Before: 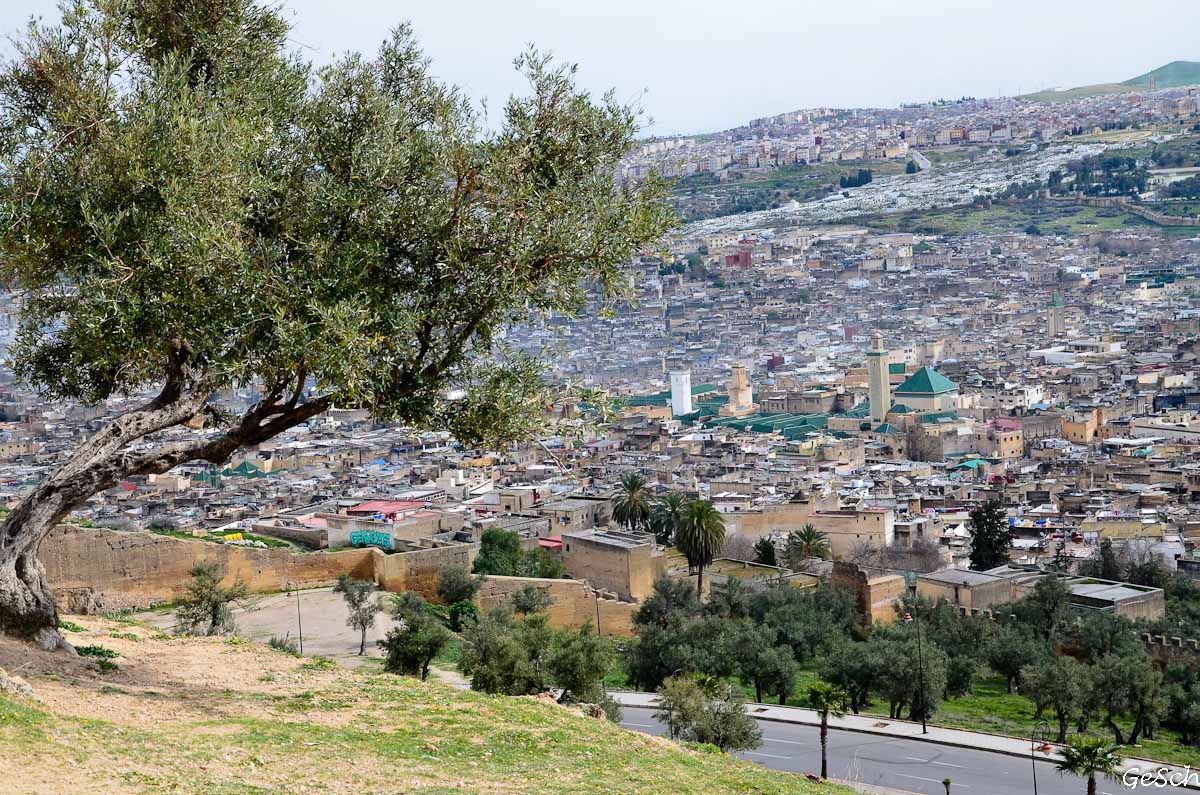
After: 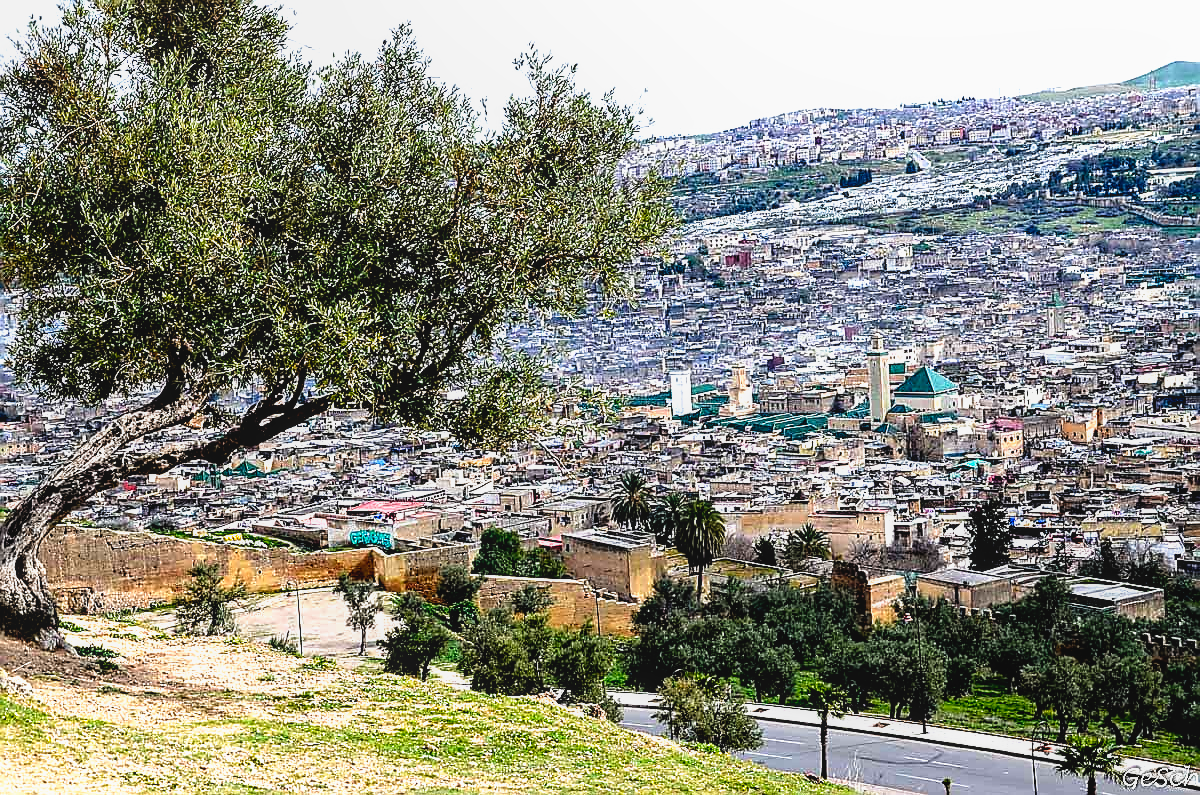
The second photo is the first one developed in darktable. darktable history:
local contrast: detail 110%
filmic rgb: black relative exposure -8.2 EV, white relative exposure 2.2 EV, threshold 3 EV, hardness 7.11, latitude 85.74%, contrast 1.696, highlights saturation mix -4%, shadows ↔ highlights balance -2.69%, preserve chrominance no, color science v5 (2021), contrast in shadows safe, contrast in highlights safe, enable highlight reconstruction true
sharpen: radius 1.4, amount 1.25, threshold 0.7
